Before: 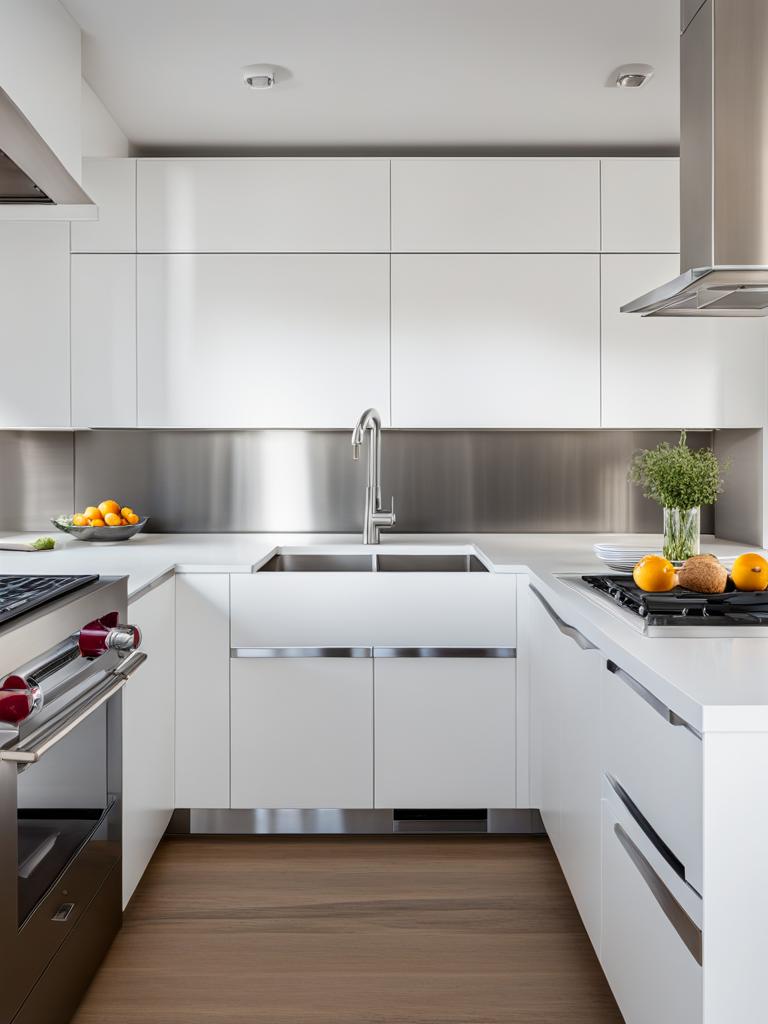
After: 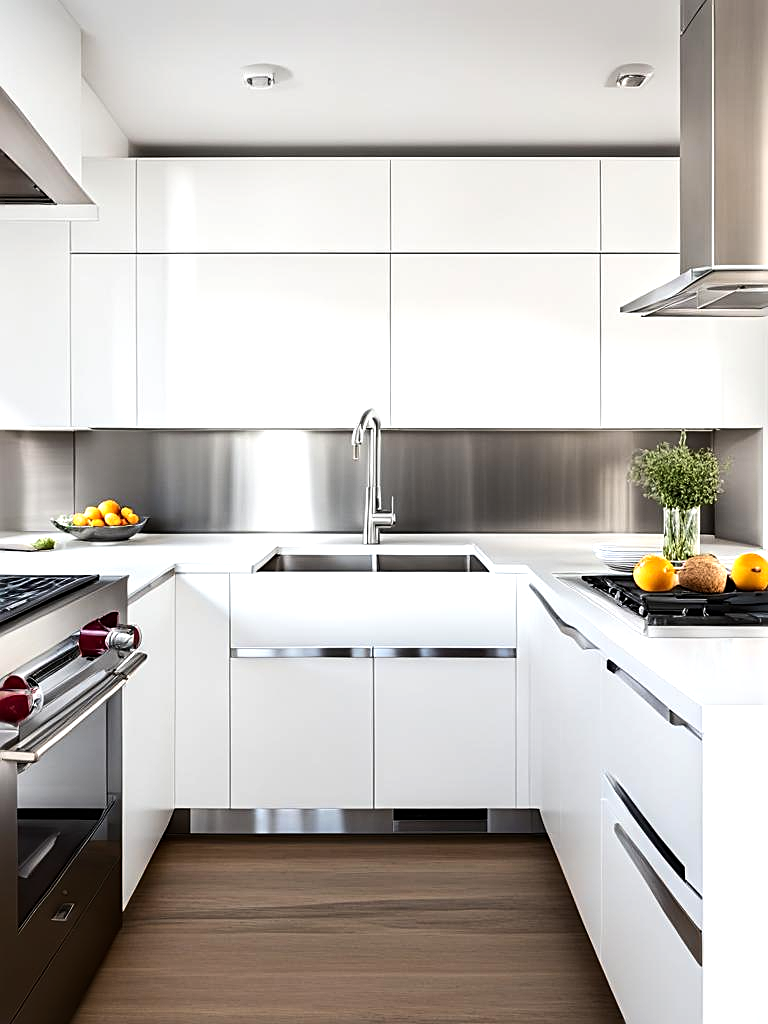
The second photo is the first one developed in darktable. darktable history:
sharpen: amount 0.492
tone equalizer: -8 EV -0.762 EV, -7 EV -0.723 EV, -6 EV -0.575 EV, -5 EV -0.365 EV, -3 EV 0.392 EV, -2 EV 0.6 EV, -1 EV 0.678 EV, +0 EV 0.752 EV, edges refinement/feathering 500, mask exposure compensation -1.57 EV, preserve details no
